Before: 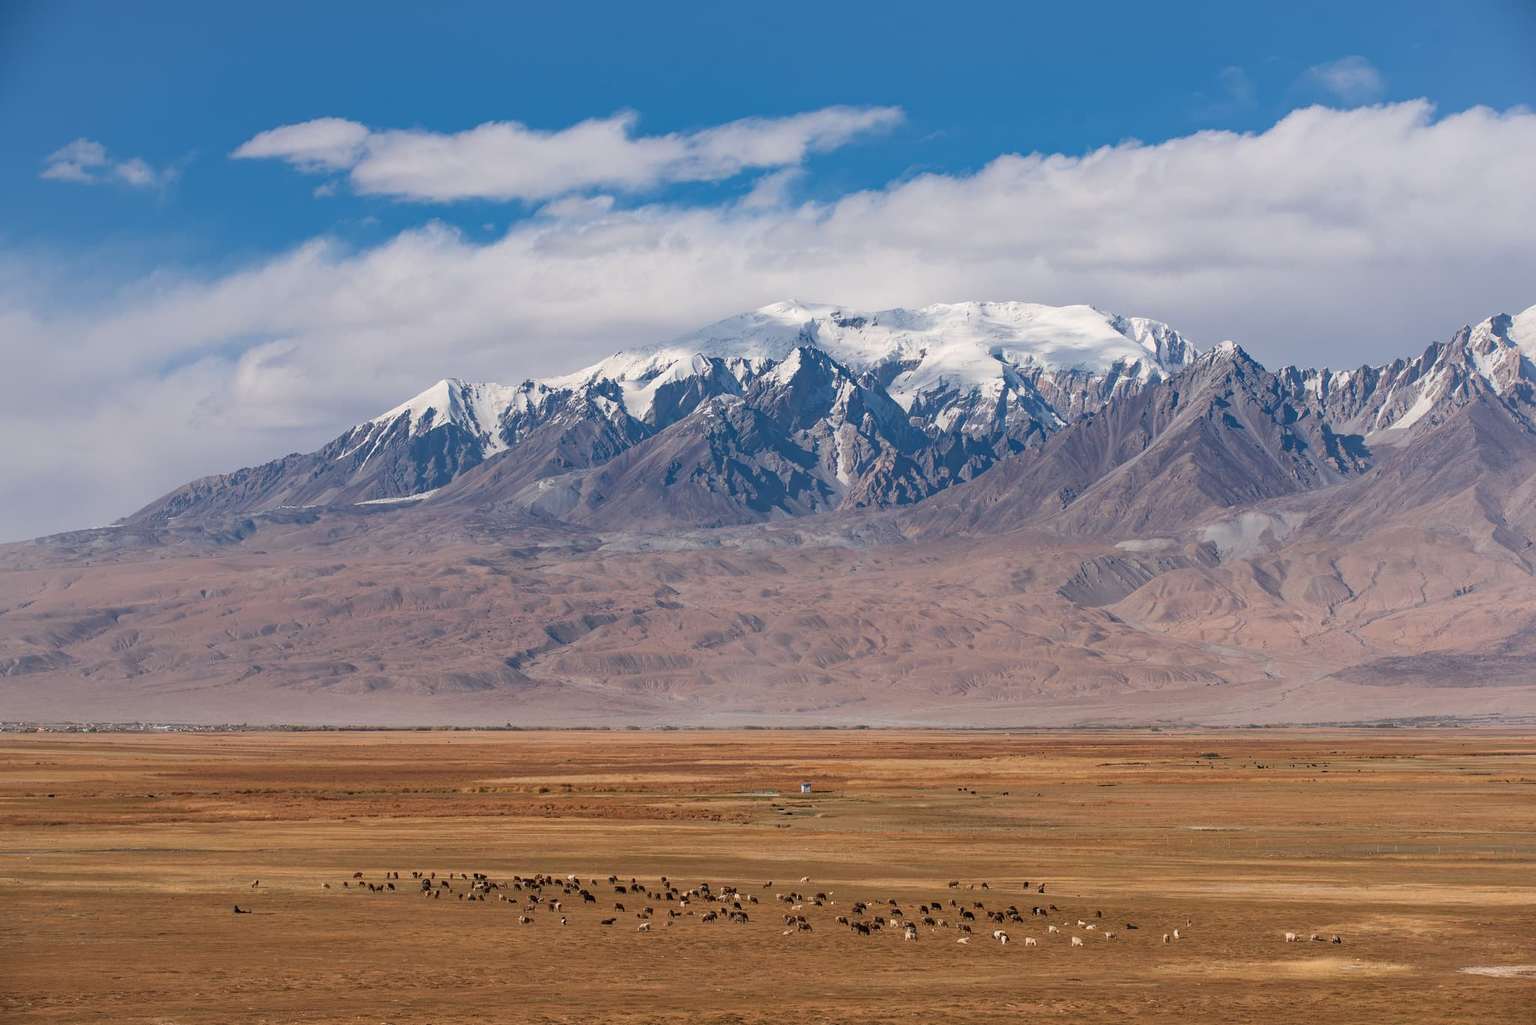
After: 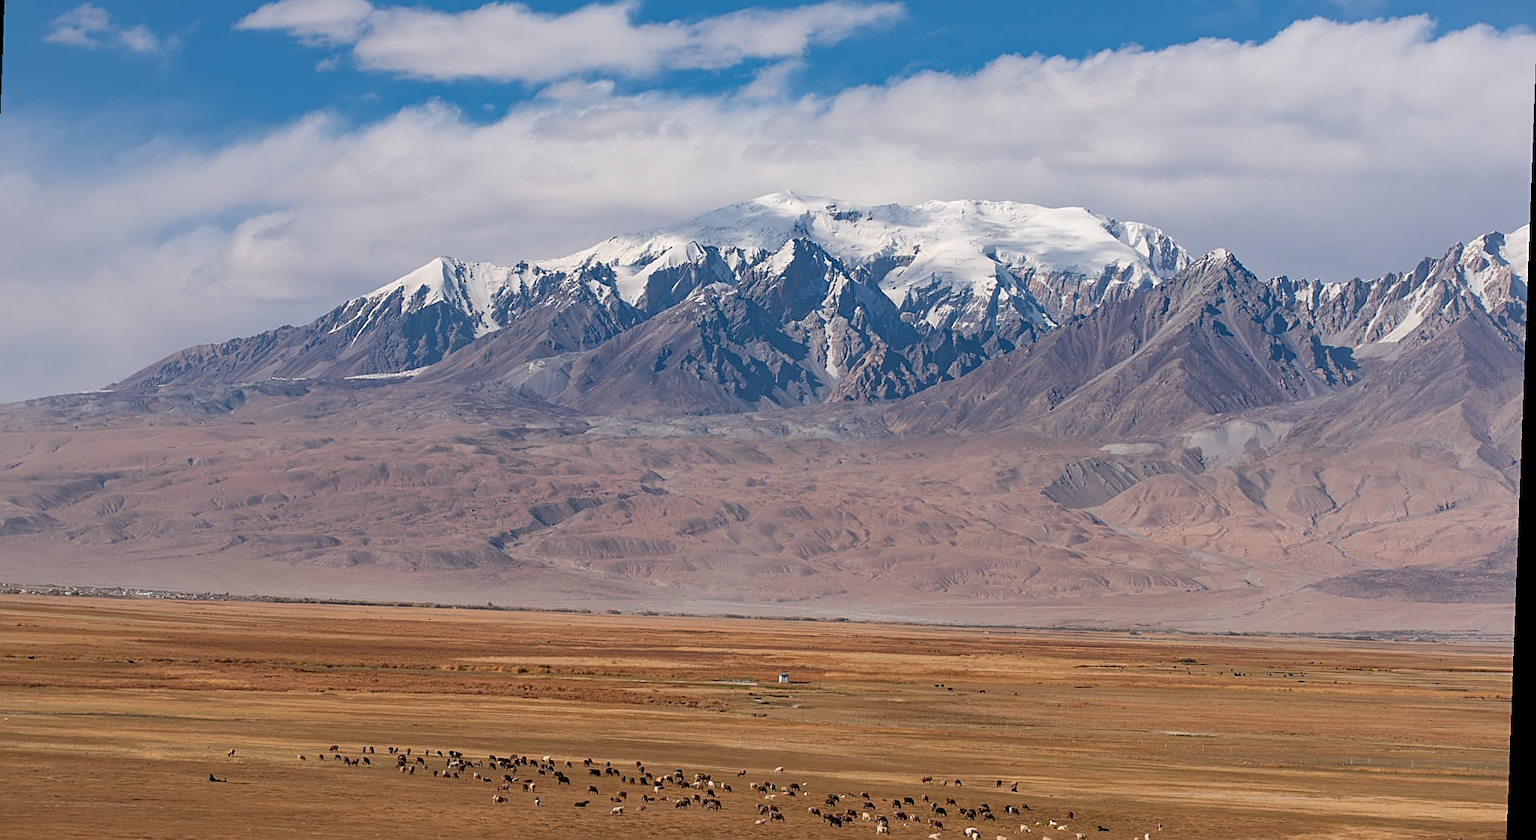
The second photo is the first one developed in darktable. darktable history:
crop and rotate: left 1.814%, top 12.818%, right 0.25%, bottom 9.225%
rotate and perspective: rotation 2.17°, automatic cropping off
white balance: emerald 1
sharpen: on, module defaults
